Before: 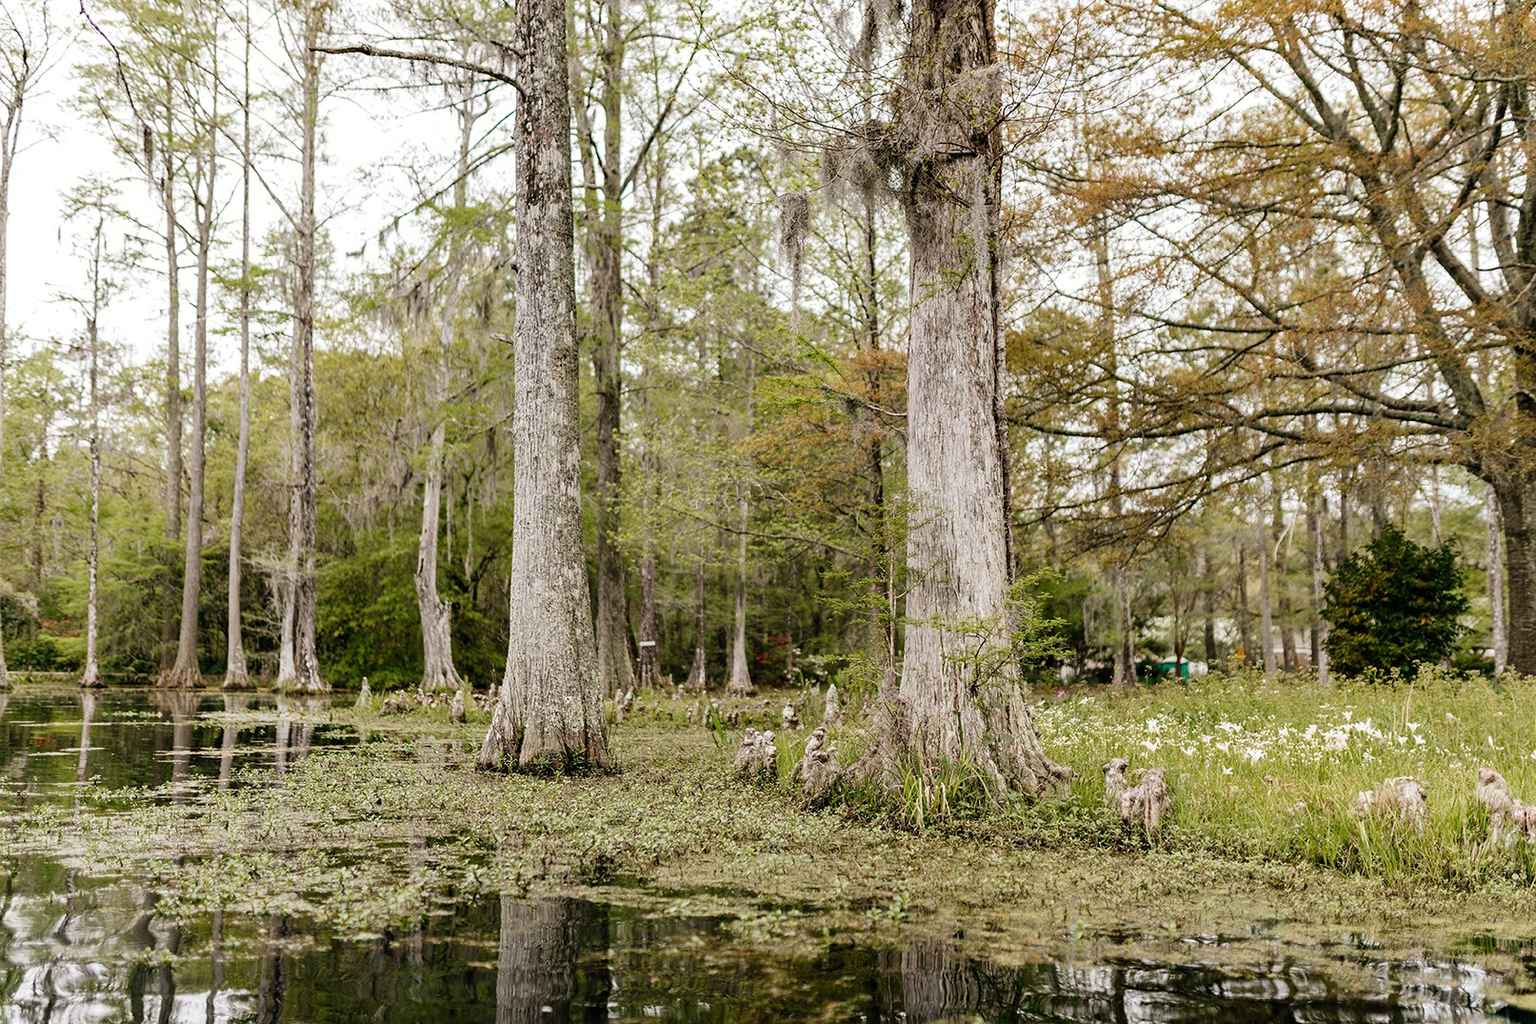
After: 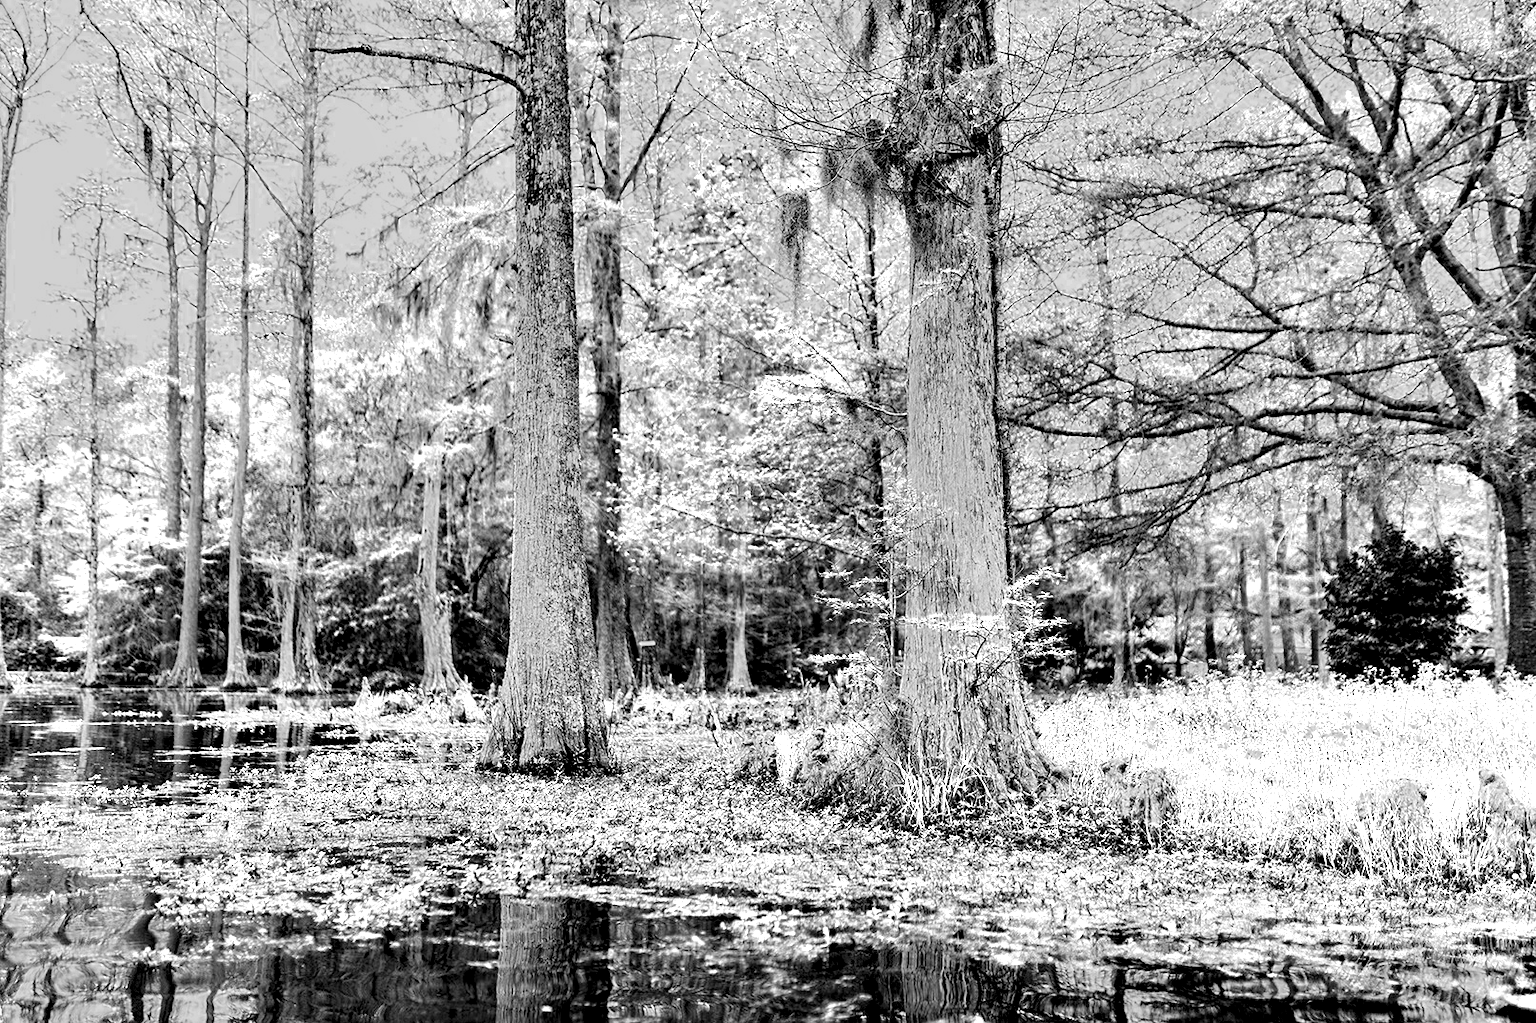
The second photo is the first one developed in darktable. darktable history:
color correction: highlights a* -3.75, highlights b* -10.61
contrast equalizer: octaves 7, y [[0.6 ×6], [0.55 ×6], [0 ×6], [0 ×6], [0 ×6]]
color zones: curves: ch0 [(0, 0.554) (0.146, 0.662) (0.293, 0.86) (0.503, 0.774) (0.637, 0.106) (0.74, 0.072) (0.866, 0.488) (0.998, 0.569)]; ch1 [(0, 0) (0.143, 0) (0.286, 0) (0.429, 0) (0.571, 0) (0.714, 0) (0.857, 0)]
tone equalizer: edges refinement/feathering 500, mask exposure compensation -1.57 EV, preserve details no
